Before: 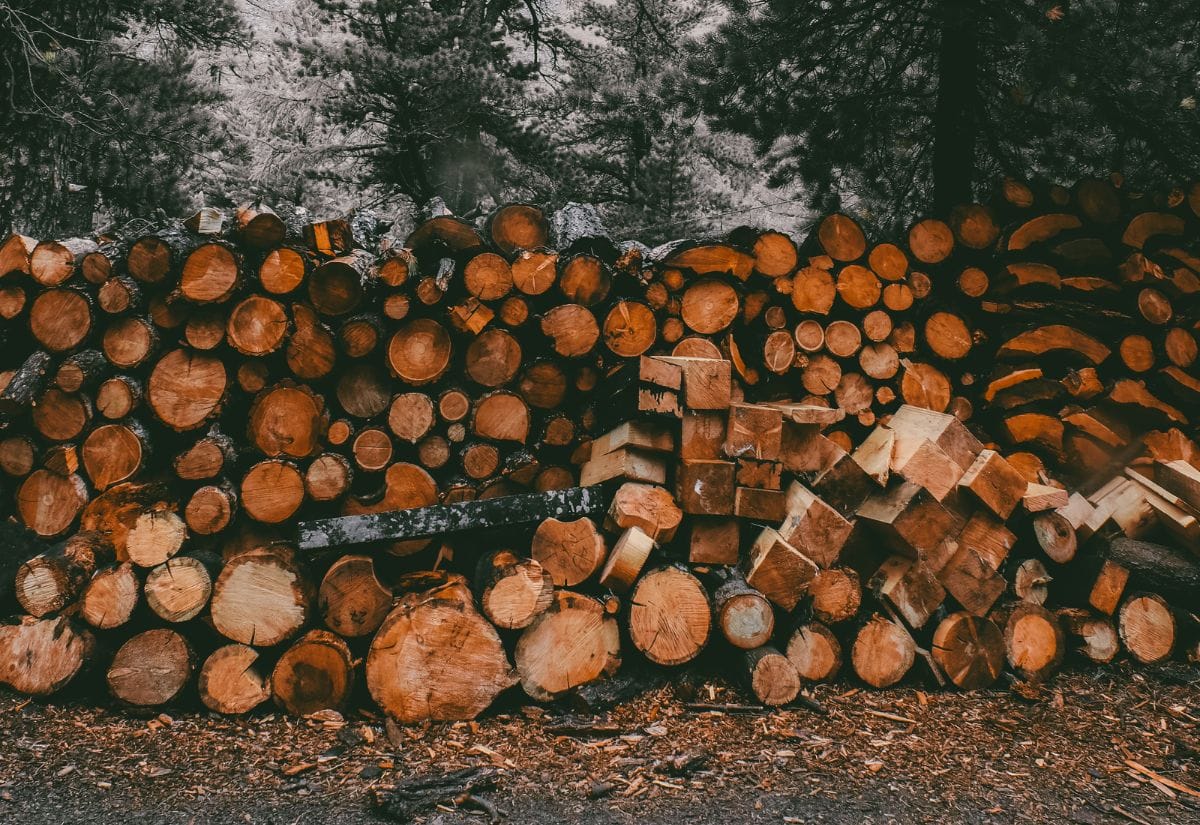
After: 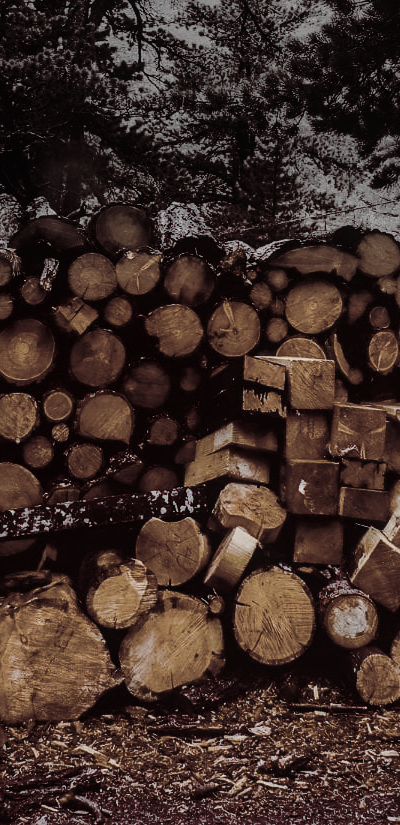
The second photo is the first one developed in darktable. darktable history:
color balance rgb: shadows lift › luminance -18.99%, shadows lift › chroma 35.401%, global offset › luminance -0.378%, linear chroma grading › shadows -8.393%, linear chroma grading › global chroma 9.819%, perceptual saturation grading › global saturation 36.48%, perceptual saturation grading › shadows 36.173%, global vibrance 10.379%, saturation formula JzAzBz (2021)
sharpen: amount 0.21
vignetting: fall-off start 99.53%, center (-0.025, 0.403), width/height ratio 1.324
crop: left 33.011%, right 33.589%
color zones: curves: ch1 [(0, 0.153) (0.143, 0.15) (0.286, 0.151) (0.429, 0.152) (0.571, 0.152) (0.714, 0.151) (0.857, 0.151) (1, 0.153)]
tone curve: curves: ch0 [(0, 0) (0.07, 0.052) (0.23, 0.254) (0.486, 0.53) (0.822, 0.825) (0.994, 0.955)]; ch1 [(0, 0) (0.226, 0.261) (0.379, 0.442) (0.469, 0.472) (0.495, 0.495) (0.514, 0.504) (0.561, 0.568) (0.59, 0.612) (1, 1)]; ch2 [(0, 0) (0.269, 0.299) (0.459, 0.441) (0.498, 0.499) (0.523, 0.52) (0.586, 0.569) (0.635, 0.617) (0.659, 0.681) (0.718, 0.764) (1, 1)], preserve colors none
exposure: exposure 0.194 EV, compensate highlight preservation false
local contrast: detail 109%
